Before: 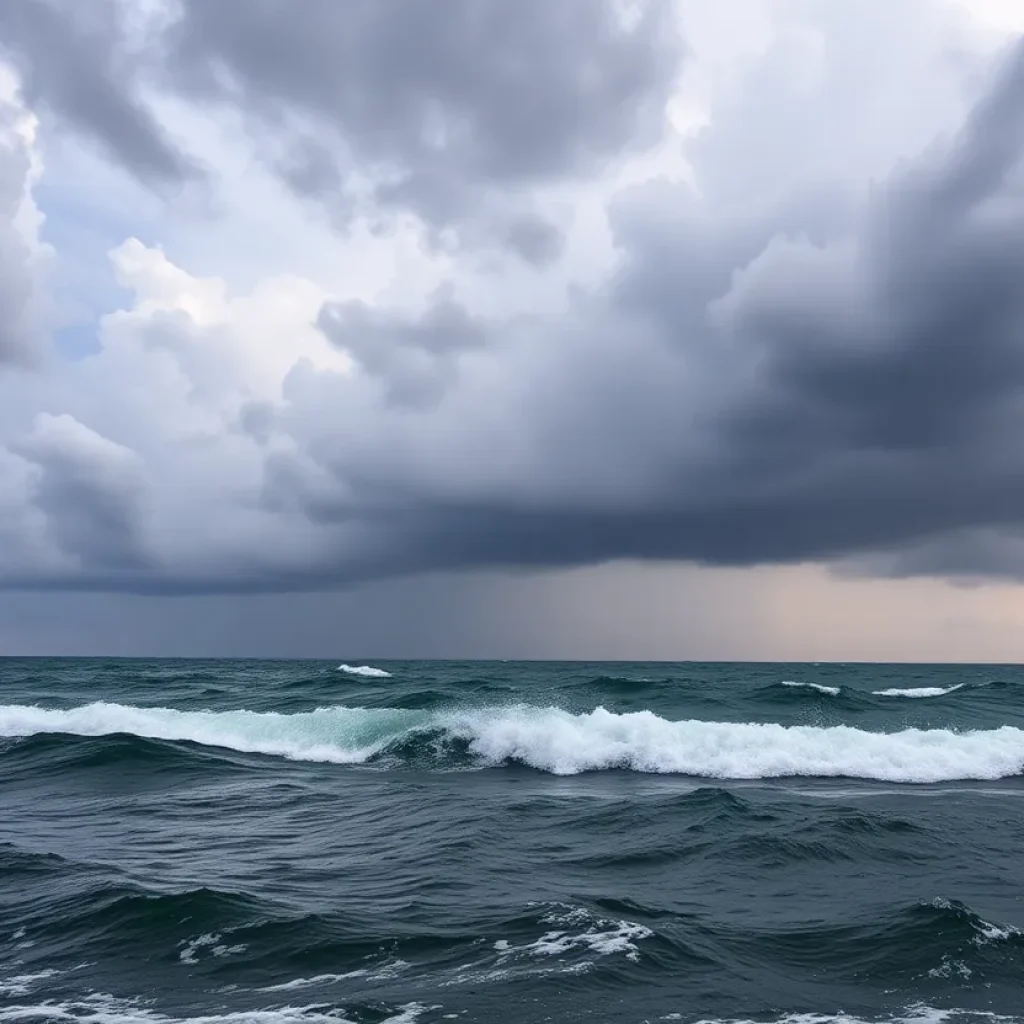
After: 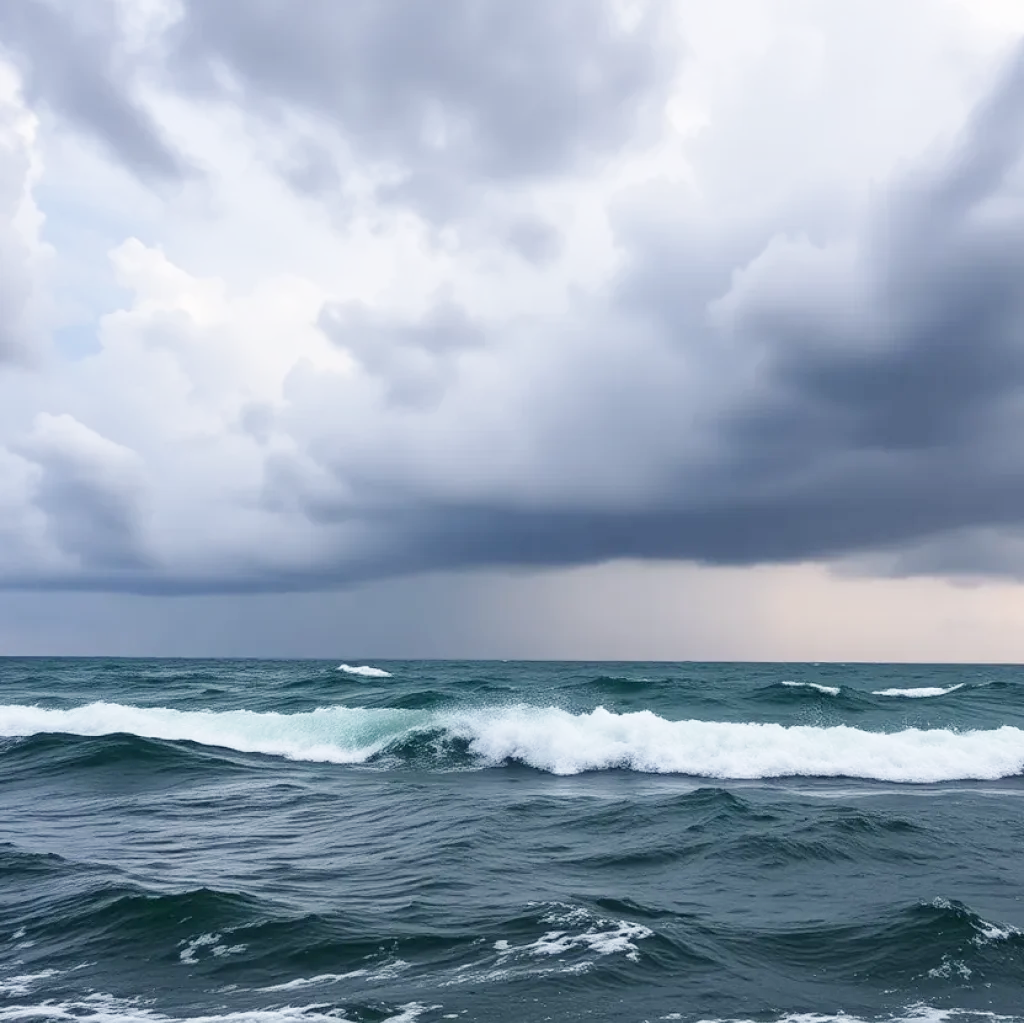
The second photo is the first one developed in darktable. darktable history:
crop: bottom 0.071%
base curve: curves: ch0 [(0, 0) (0.204, 0.334) (0.55, 0.733) (1, 1)], preserve colors none
